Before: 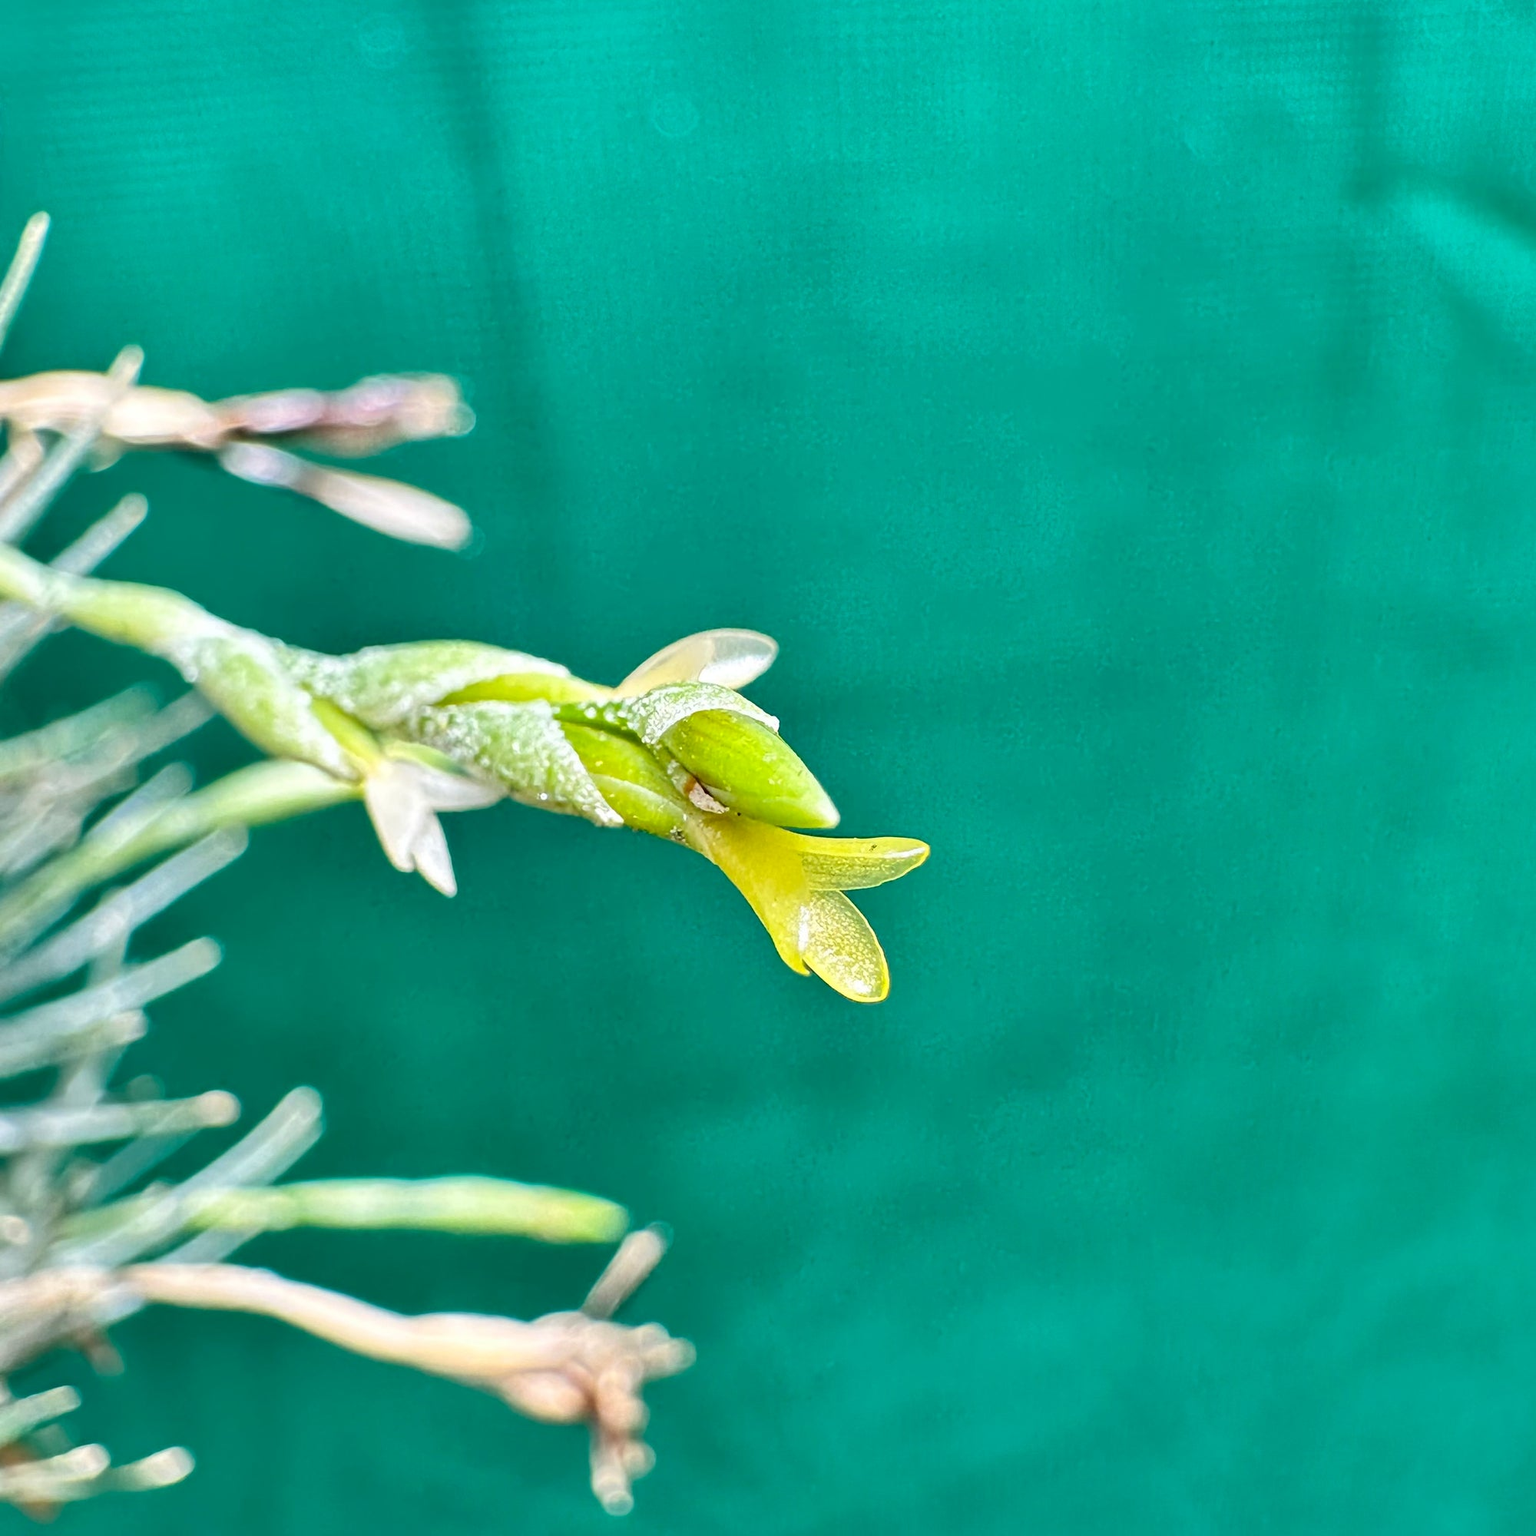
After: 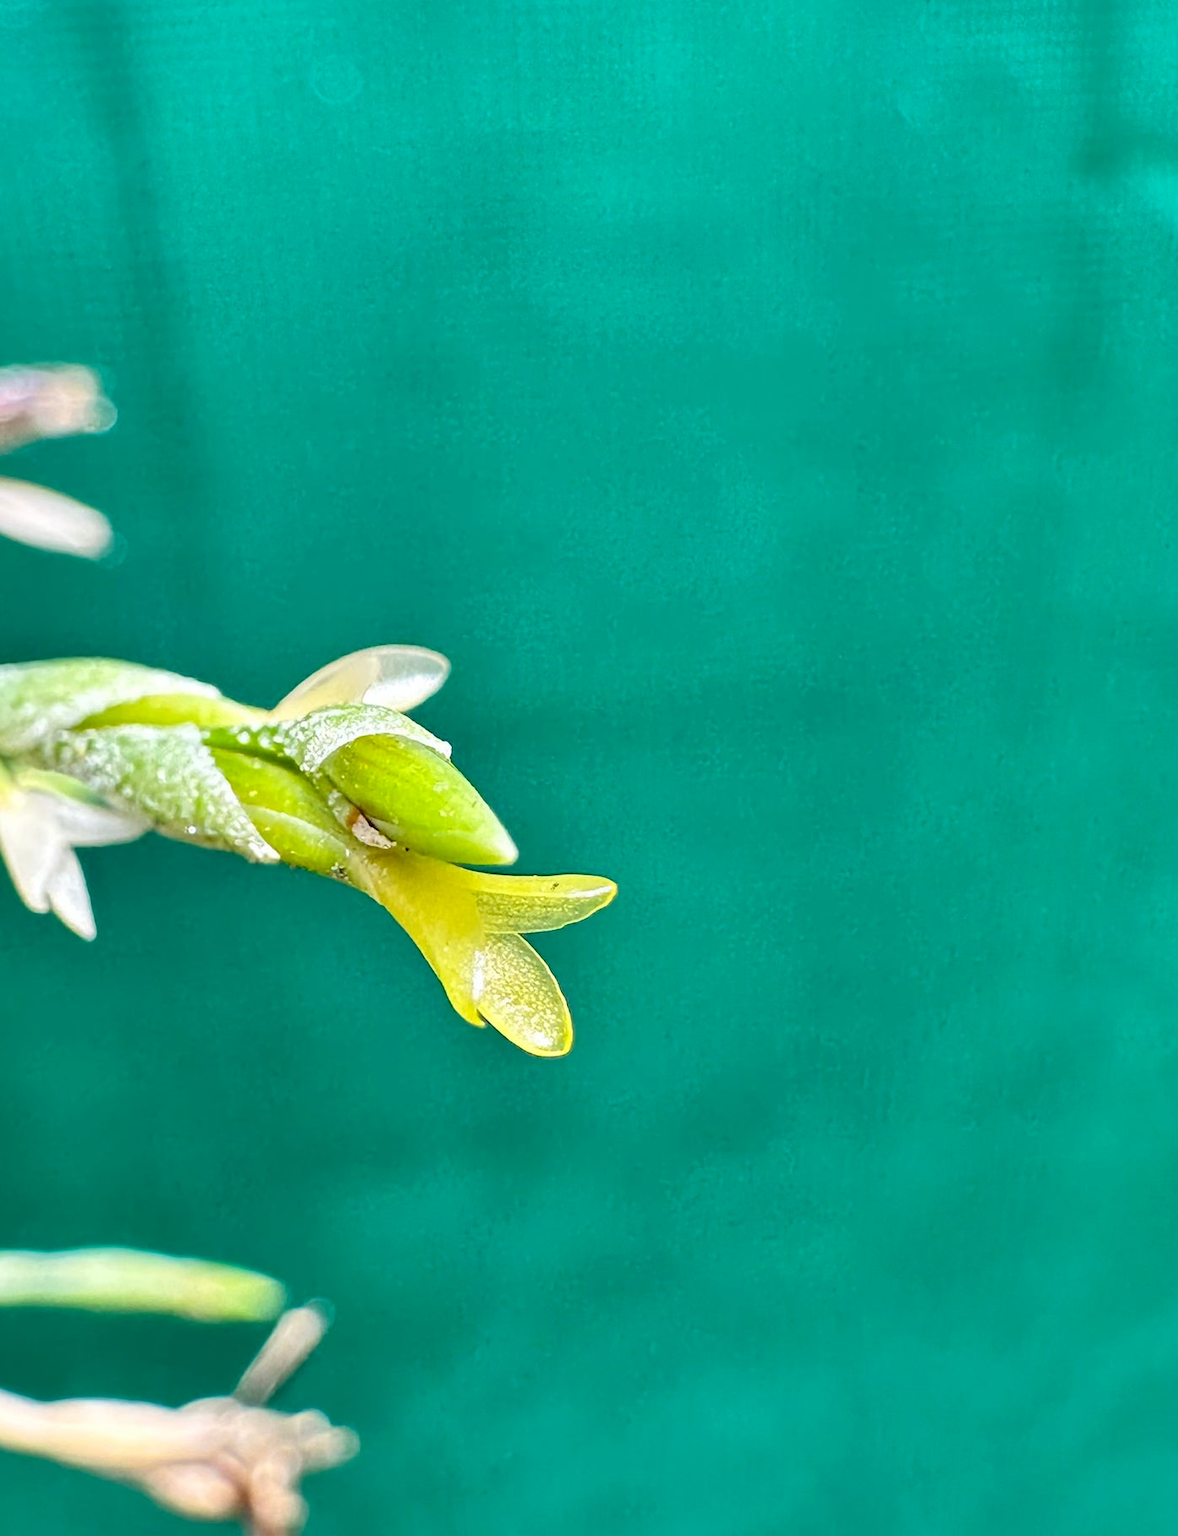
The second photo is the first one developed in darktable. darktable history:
crop and rotate: left 24.088%, top 2.815%, right 6.216%, bottom 6.341%
color correction: highlights a* -0.13, highlights b* 0.07
